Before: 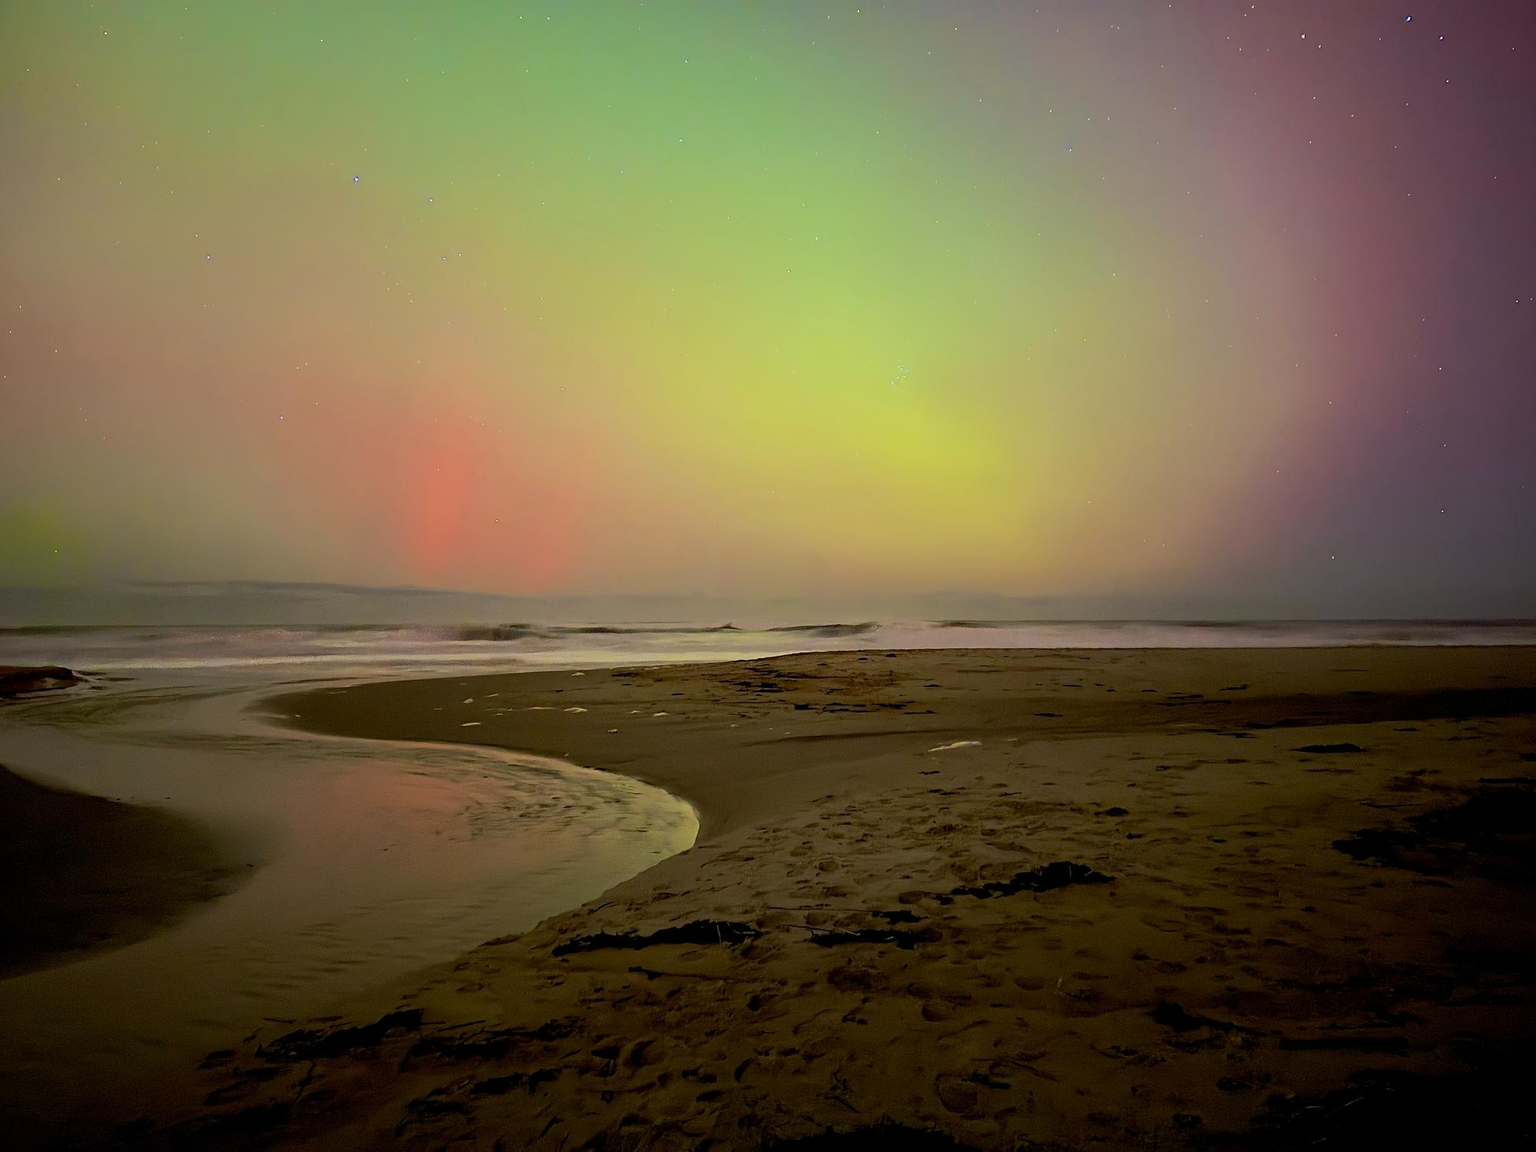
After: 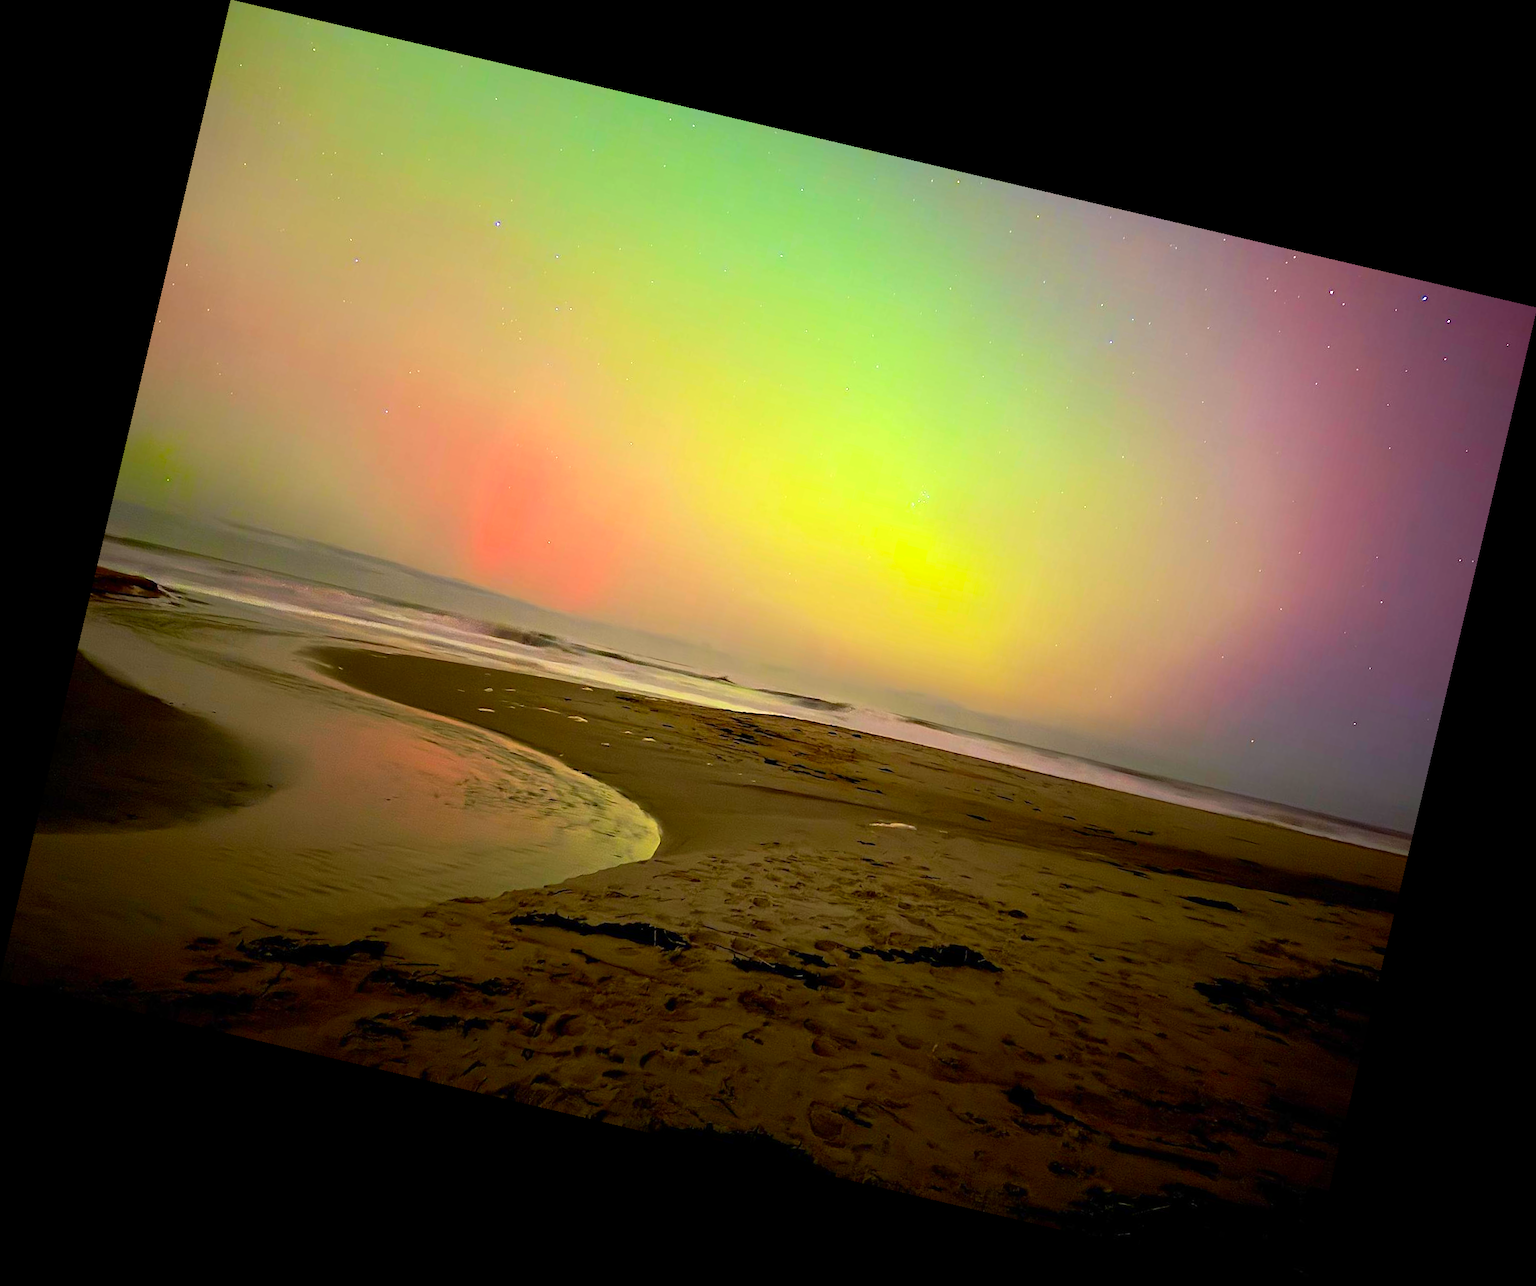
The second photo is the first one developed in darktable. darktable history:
rotate and perspective: rotation 13.27°, automatic cropping off
exposure: exposure 0.7 EV, compensate highlight preservation false
contrast brightness saturation: brightness -0.02, saturation 0.35
